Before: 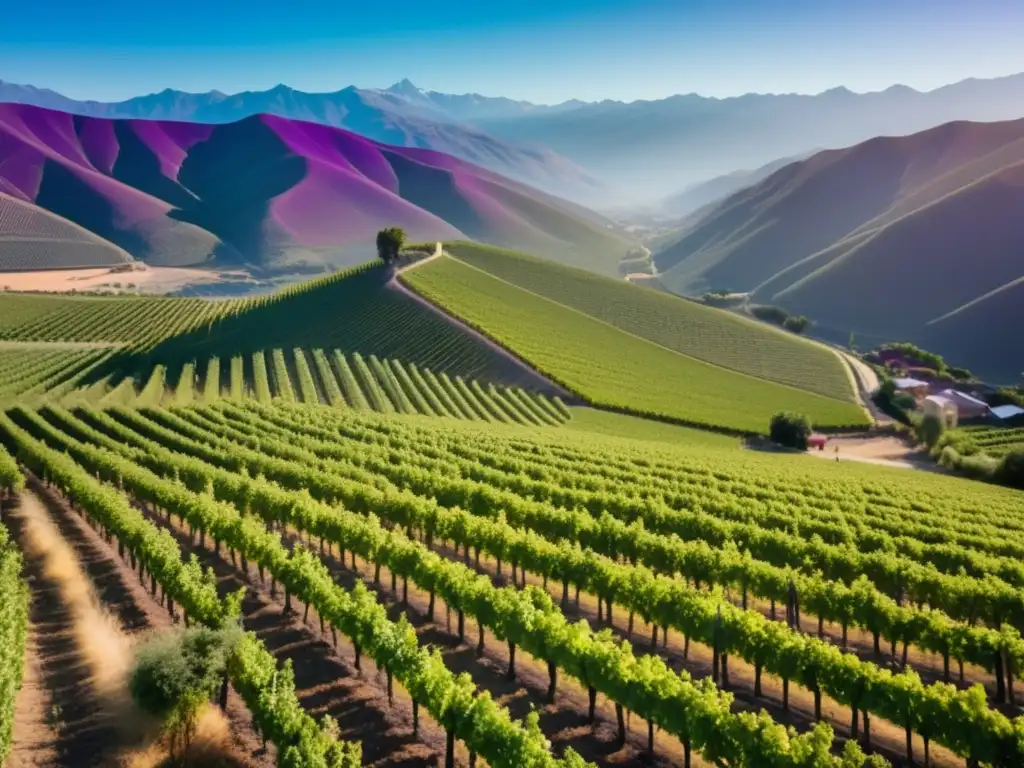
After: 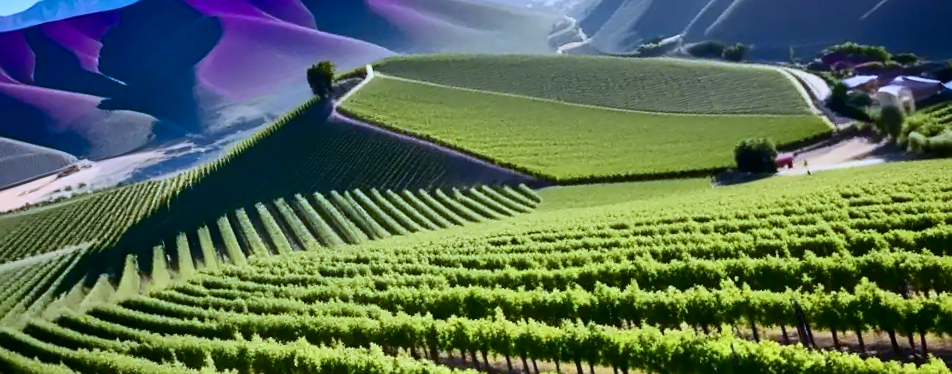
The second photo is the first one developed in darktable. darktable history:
sharpen: radius 0.969, amount 0.604
color balance: mode lift, gamma, gain (sRGB), lift [0.97, 1, 1, 1], gamma [1.03, 1, 1, 1]
white balance: red 0.871, blue 1.249
contrast brightness saturation: contrast 0.28
crop: top 13.819%, bottom 11.169%
tone equalizer: on, module defaults
rotate and perspective: rotation -14.8°, crop left 0.1, crop right 0.903, crop top 0.25, crop bottom 0.748
